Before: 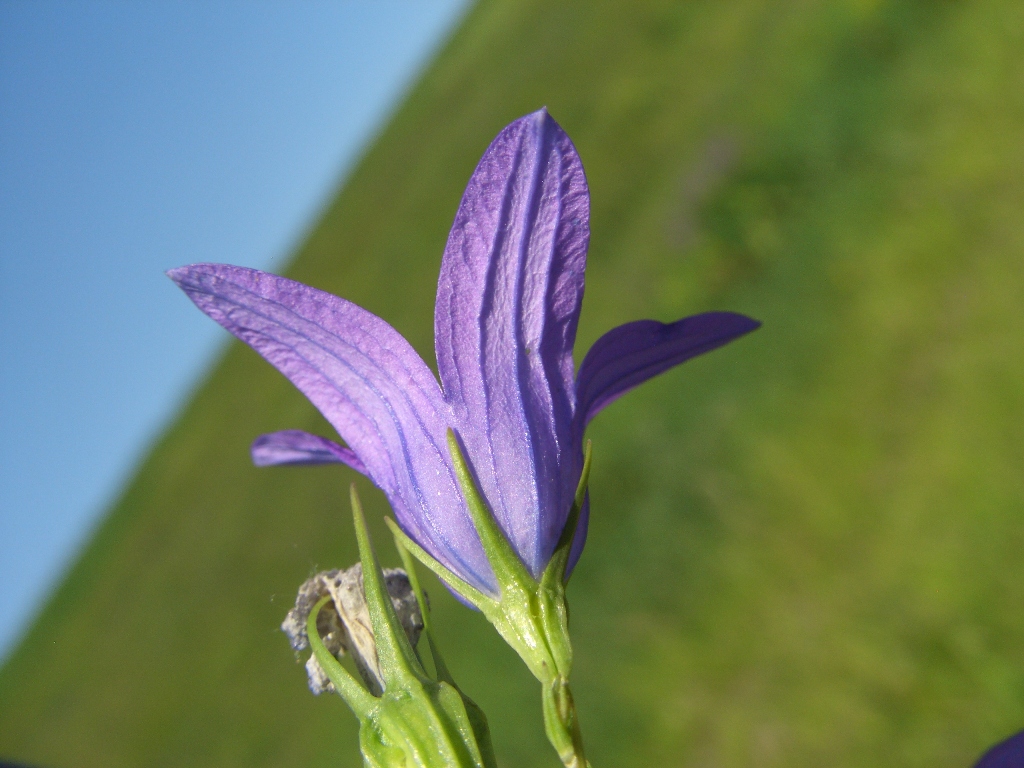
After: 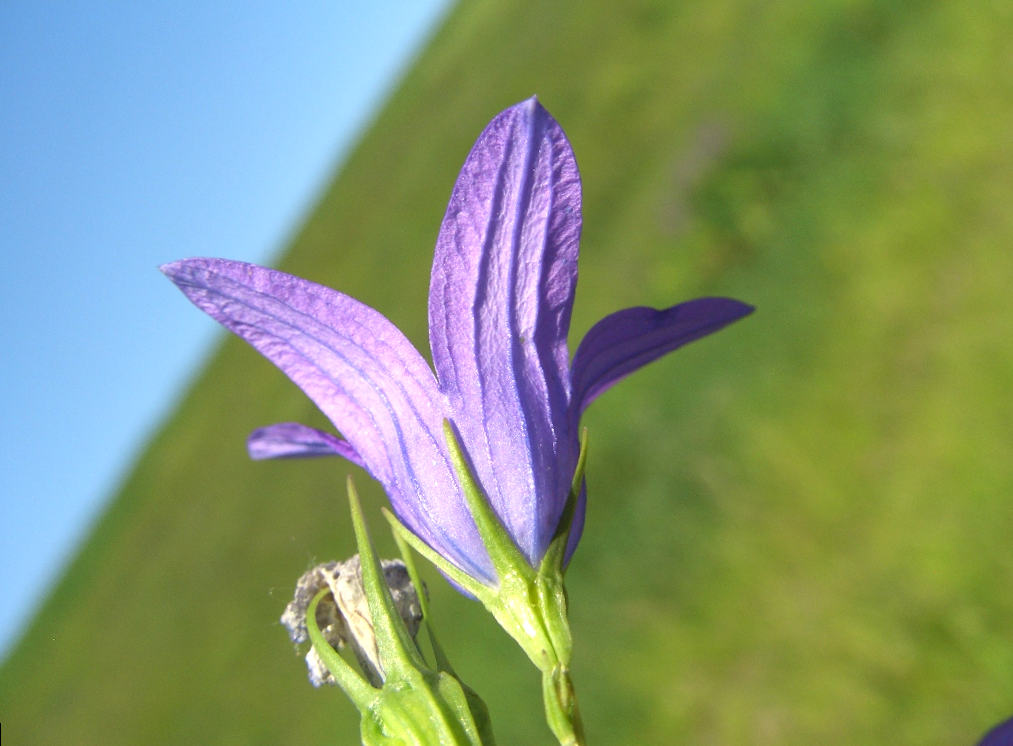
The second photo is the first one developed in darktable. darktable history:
exposure: exposure 0.574 EV, compensate highlight preservation false
rotate and perspective: rotation -1°, crop left 0.011, crop right 0.989, crop top 0.025, crop bottom 0.975
